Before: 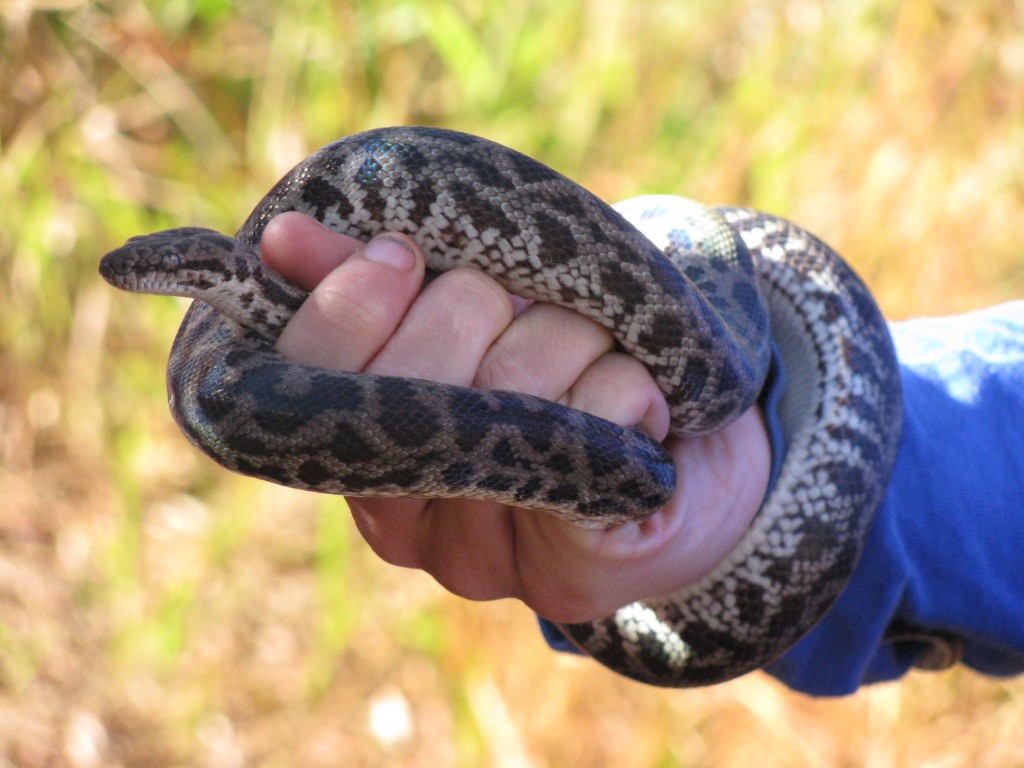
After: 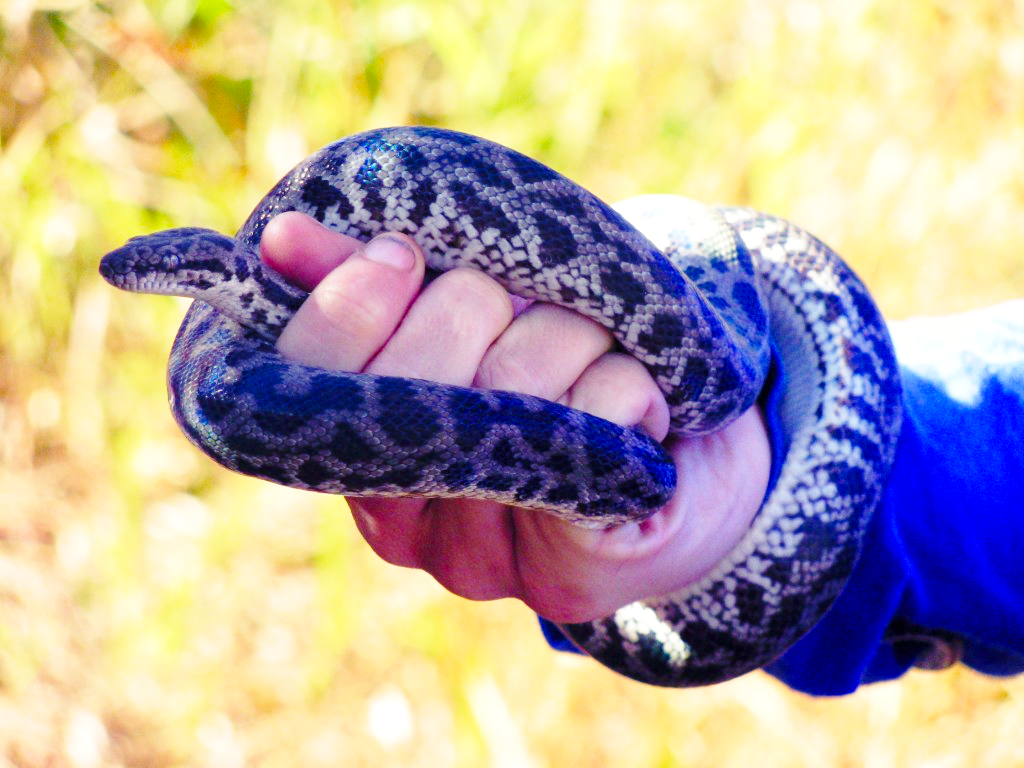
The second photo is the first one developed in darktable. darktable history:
base curve: curves: ch0 [(0, 0) (0.028, 0.03) (0.121, 0.232) (0.46, 0.748) (0.859, 0.968) (1, 1)], preserve colors none
color balance rgb: shadows lift › luminance -28.76%, shadows lift › chroma 15%, shadows lift › hue 270°, power › chroma 1%, power › hue 255°, highlights gain › luminance 7.14%, highlights gain › chroma 2%, highlights gain › hue 90°, global offset › luminance -0.29%, global offset › hue 260°, perceptual saturation grading › global saturation 20%, perceptual saturation grading › highlights -13.92%, perceptual saturation grading › shadows 50%
